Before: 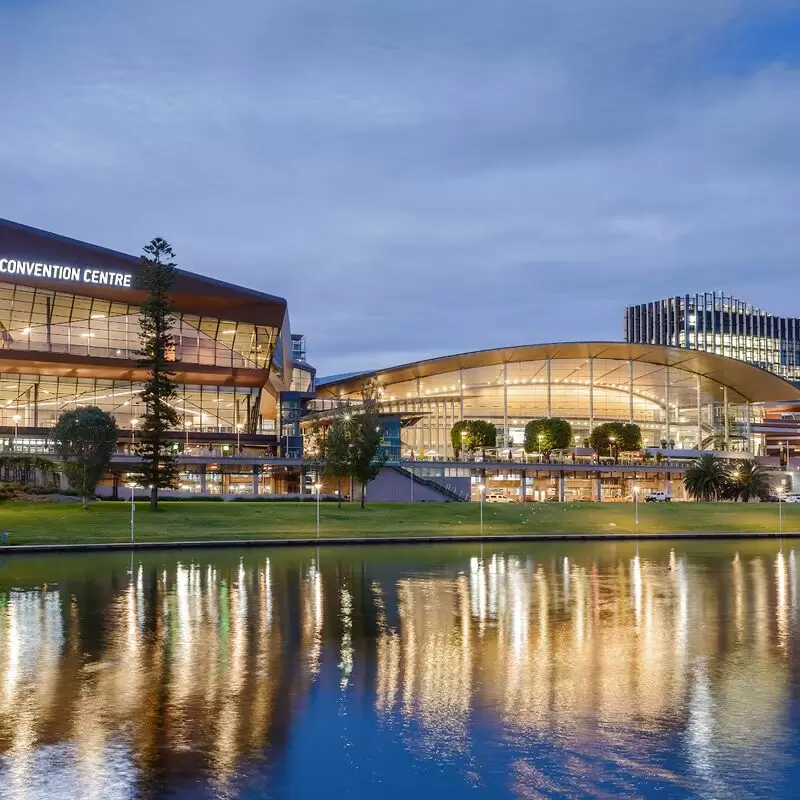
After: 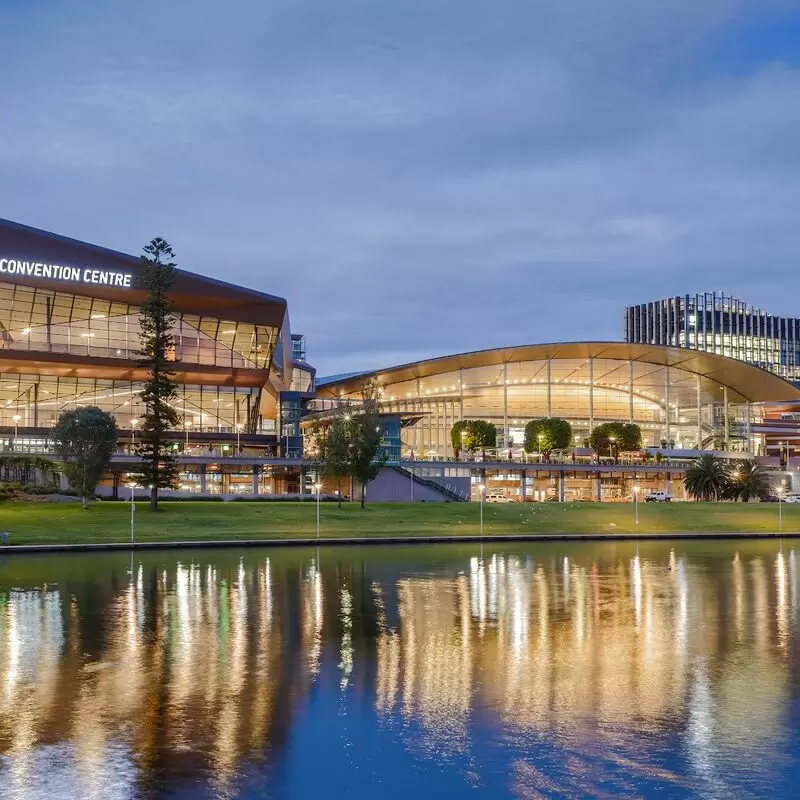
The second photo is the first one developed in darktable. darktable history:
shadows and highlights: shadows 30.04
